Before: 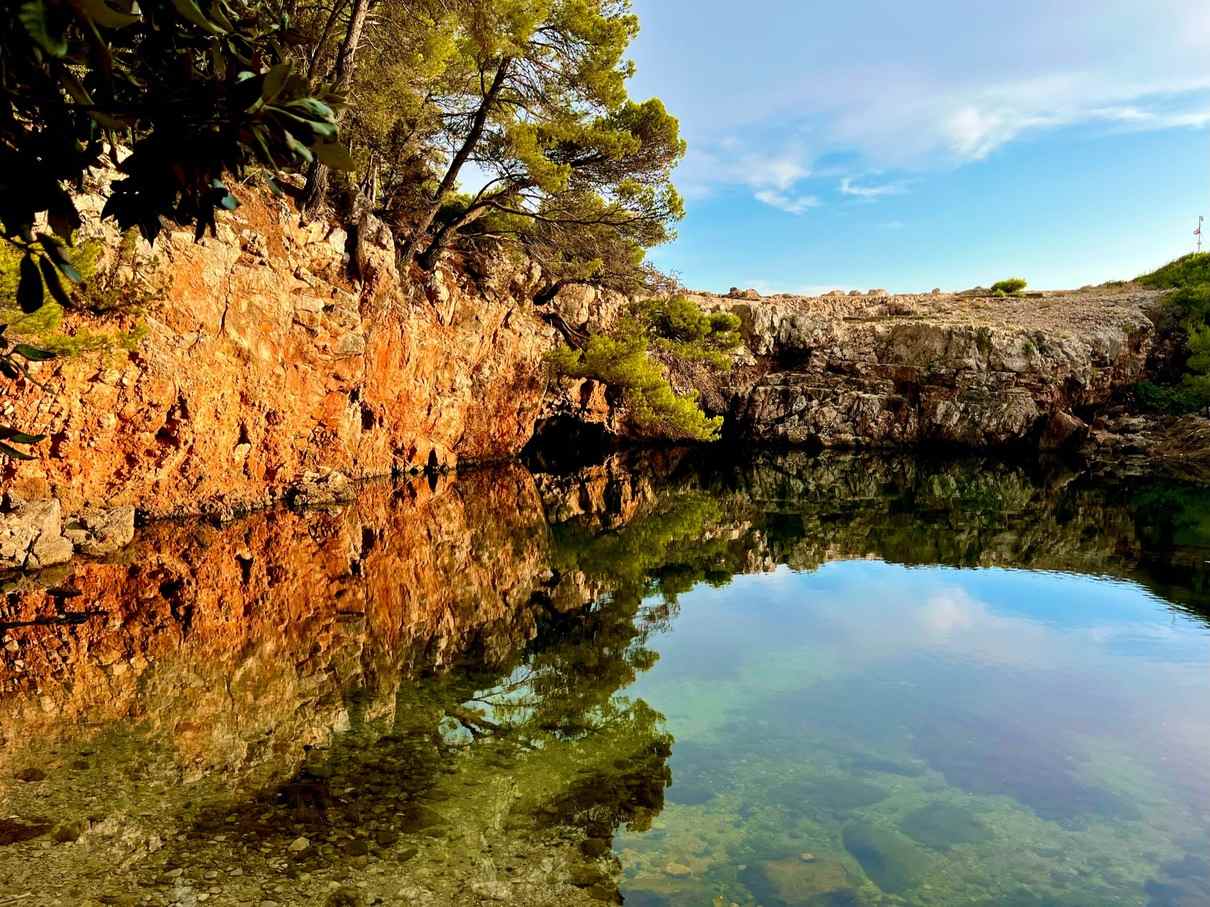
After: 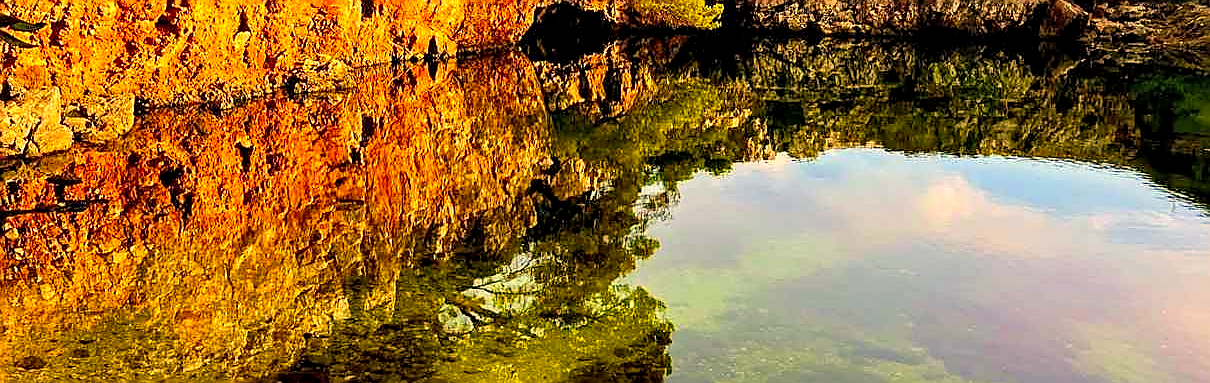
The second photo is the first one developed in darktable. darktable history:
local contrast: highlights 26%, shadows 77%, midtone range 0.745
exposure: exposure 0.296 EV, compensate highlight preservation false
contrast brightness saturation: brightness 0.094, saturation 0.19
crop: top 45.523%, bottom 12.235%
sharpen: radius 1.402, amount 1.253, threshold 0.691
color correction: highlights a* 14.87, highlights b* 31.68
